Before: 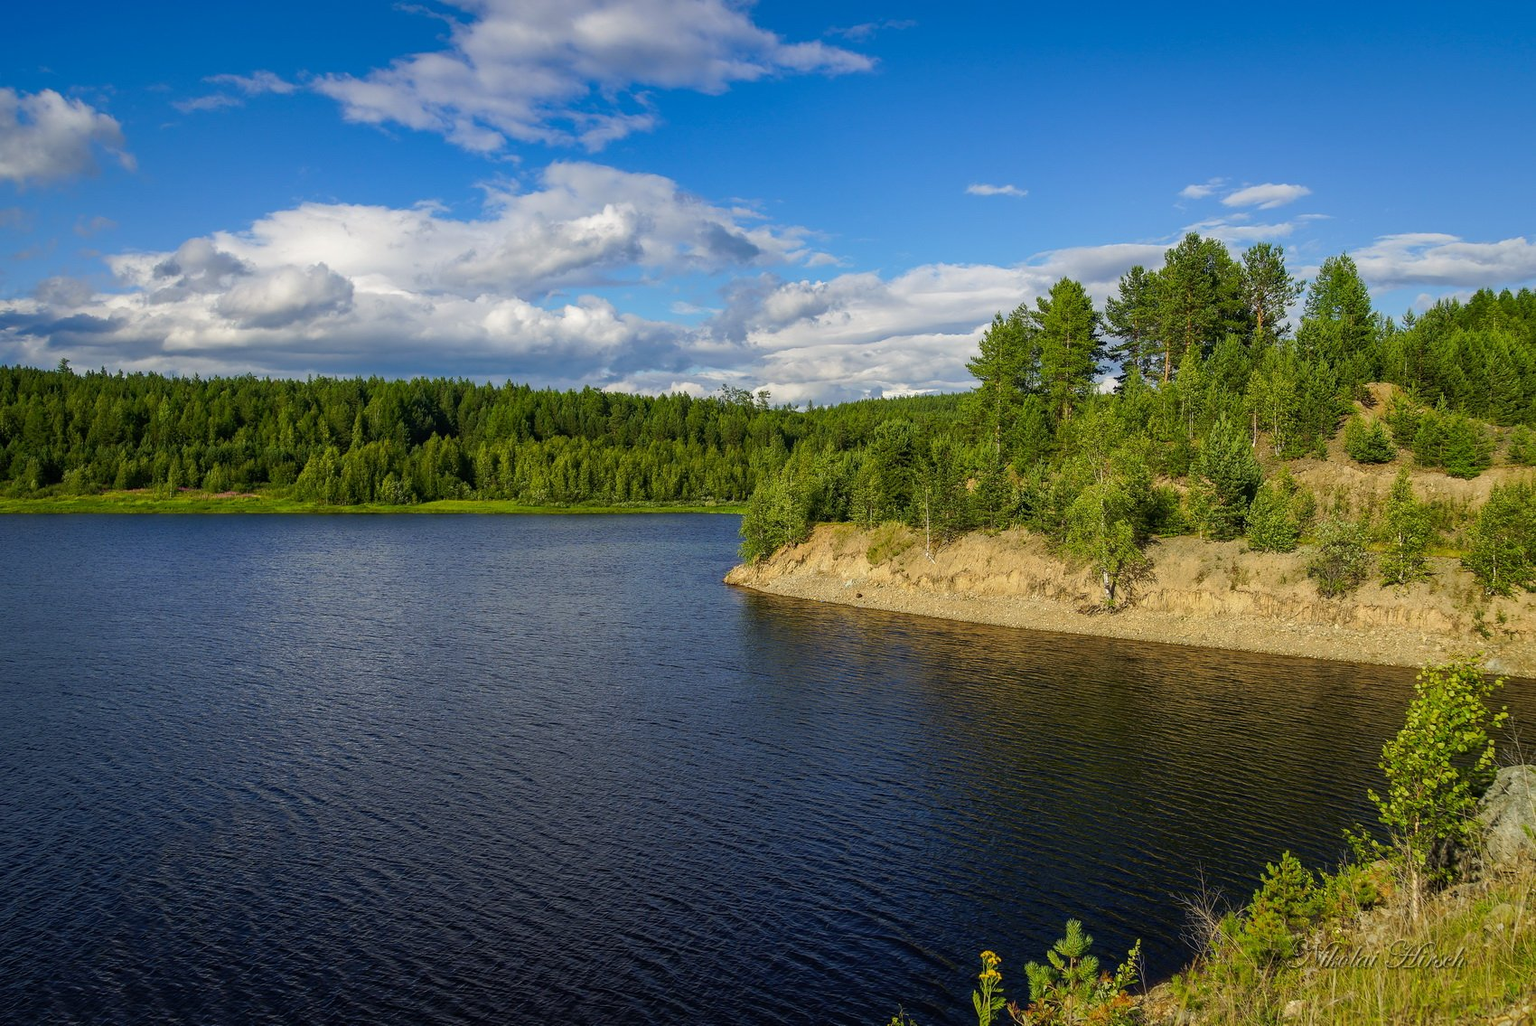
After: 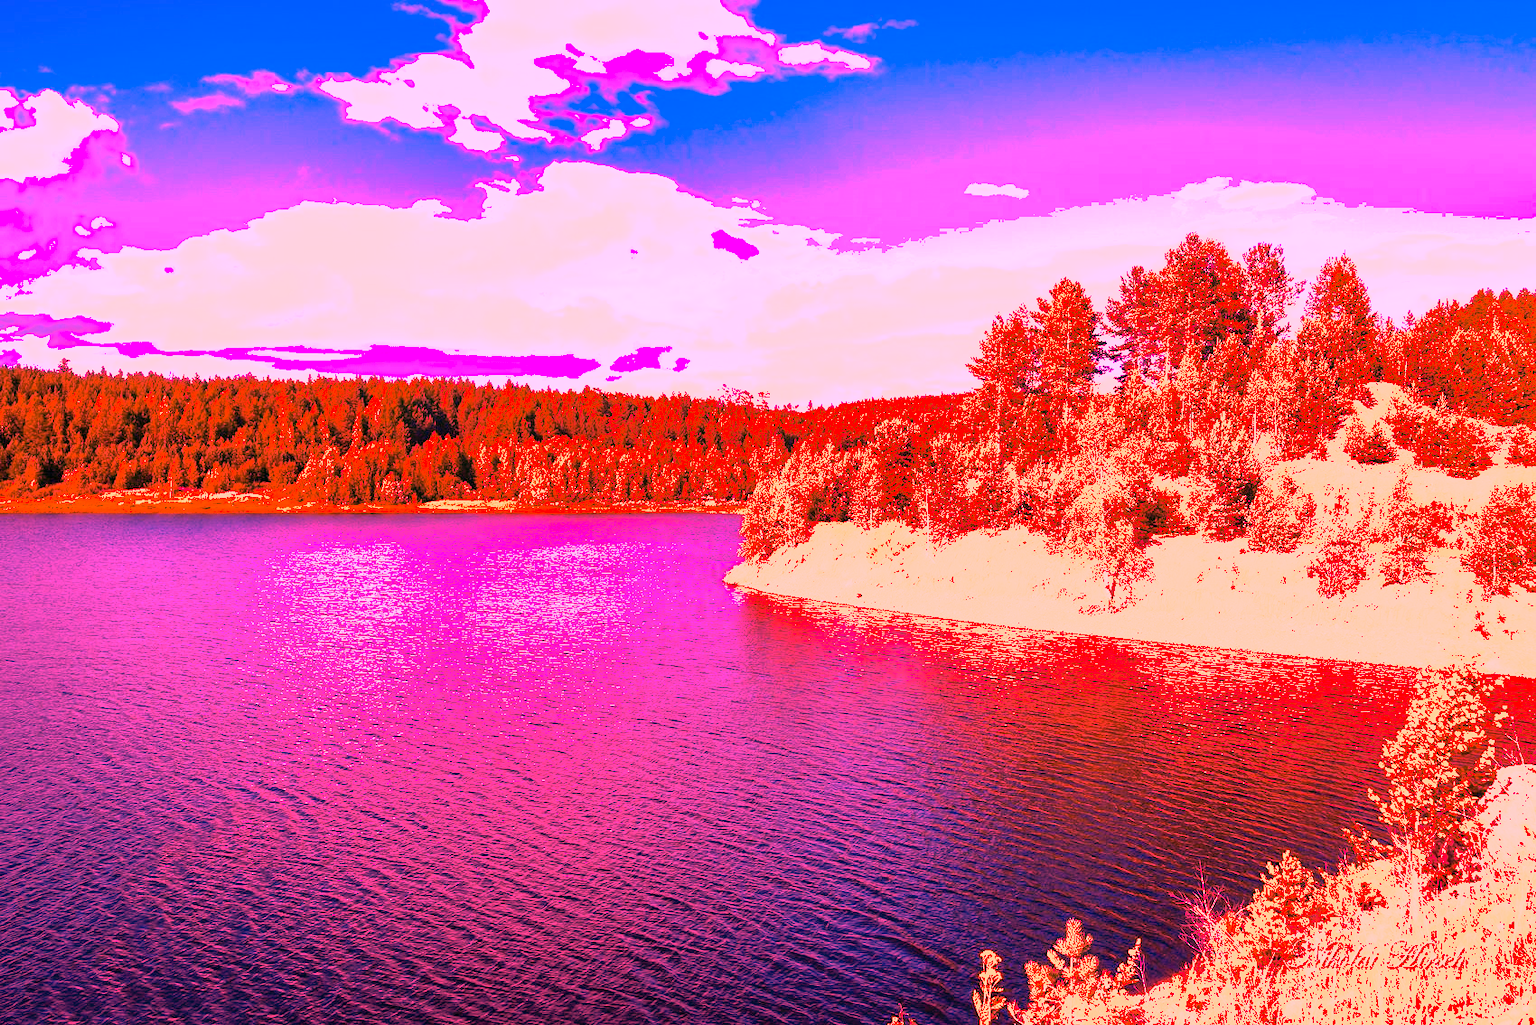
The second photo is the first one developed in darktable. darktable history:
shadows and highlights: on, module defaults
white balance: red 4.26, blue 1.802
